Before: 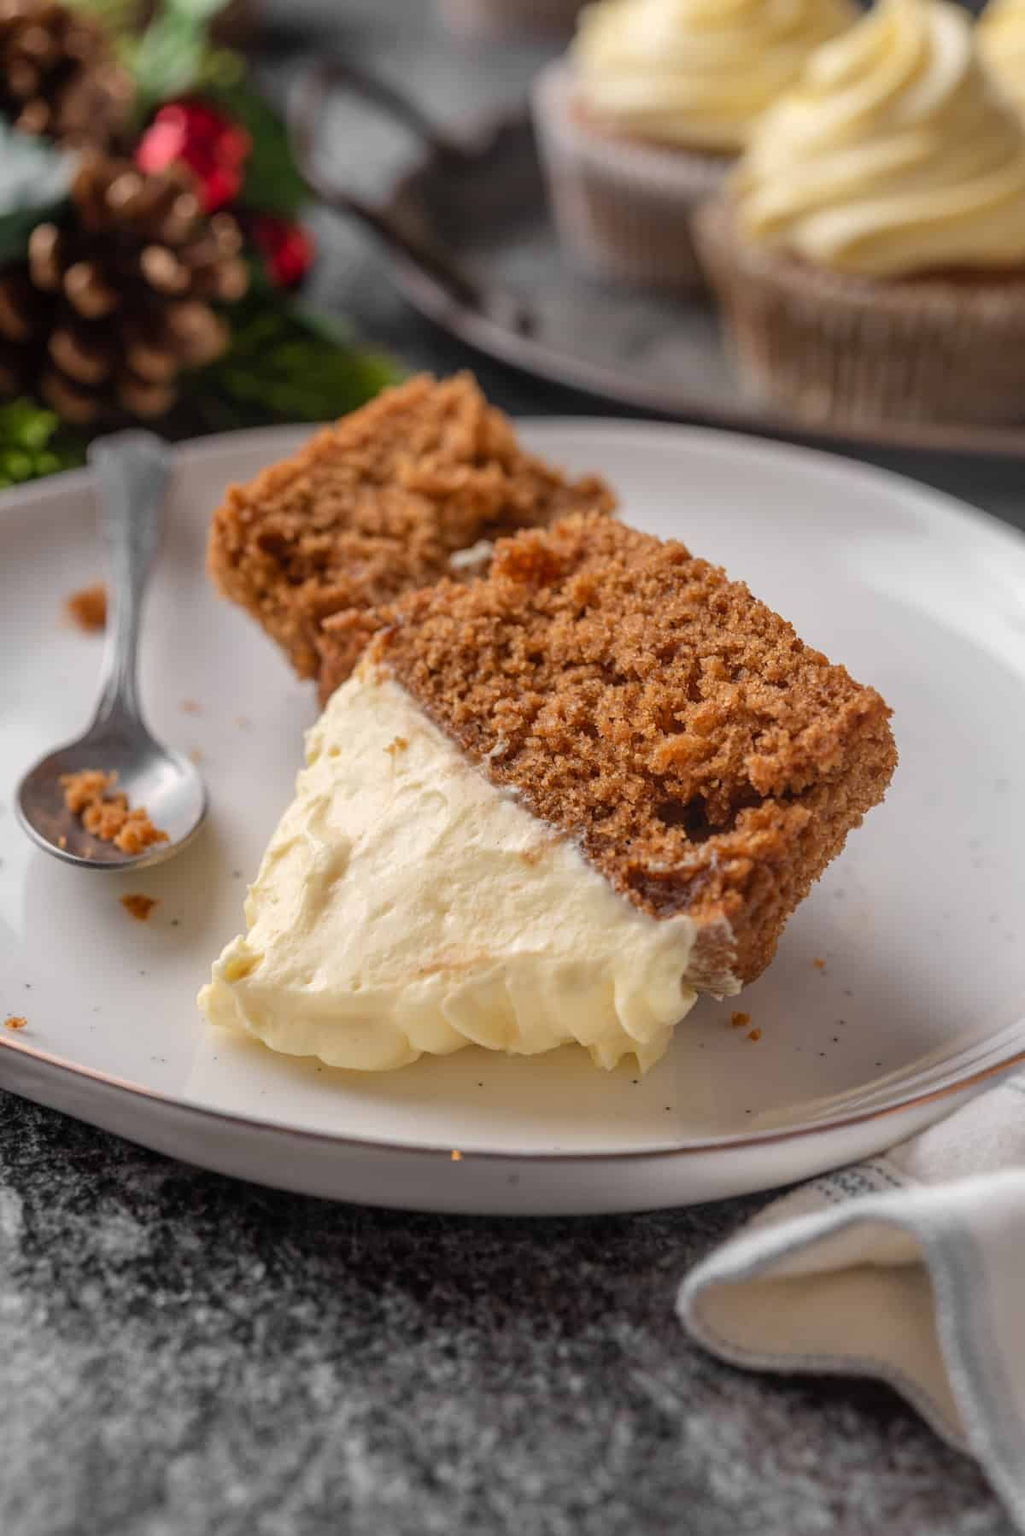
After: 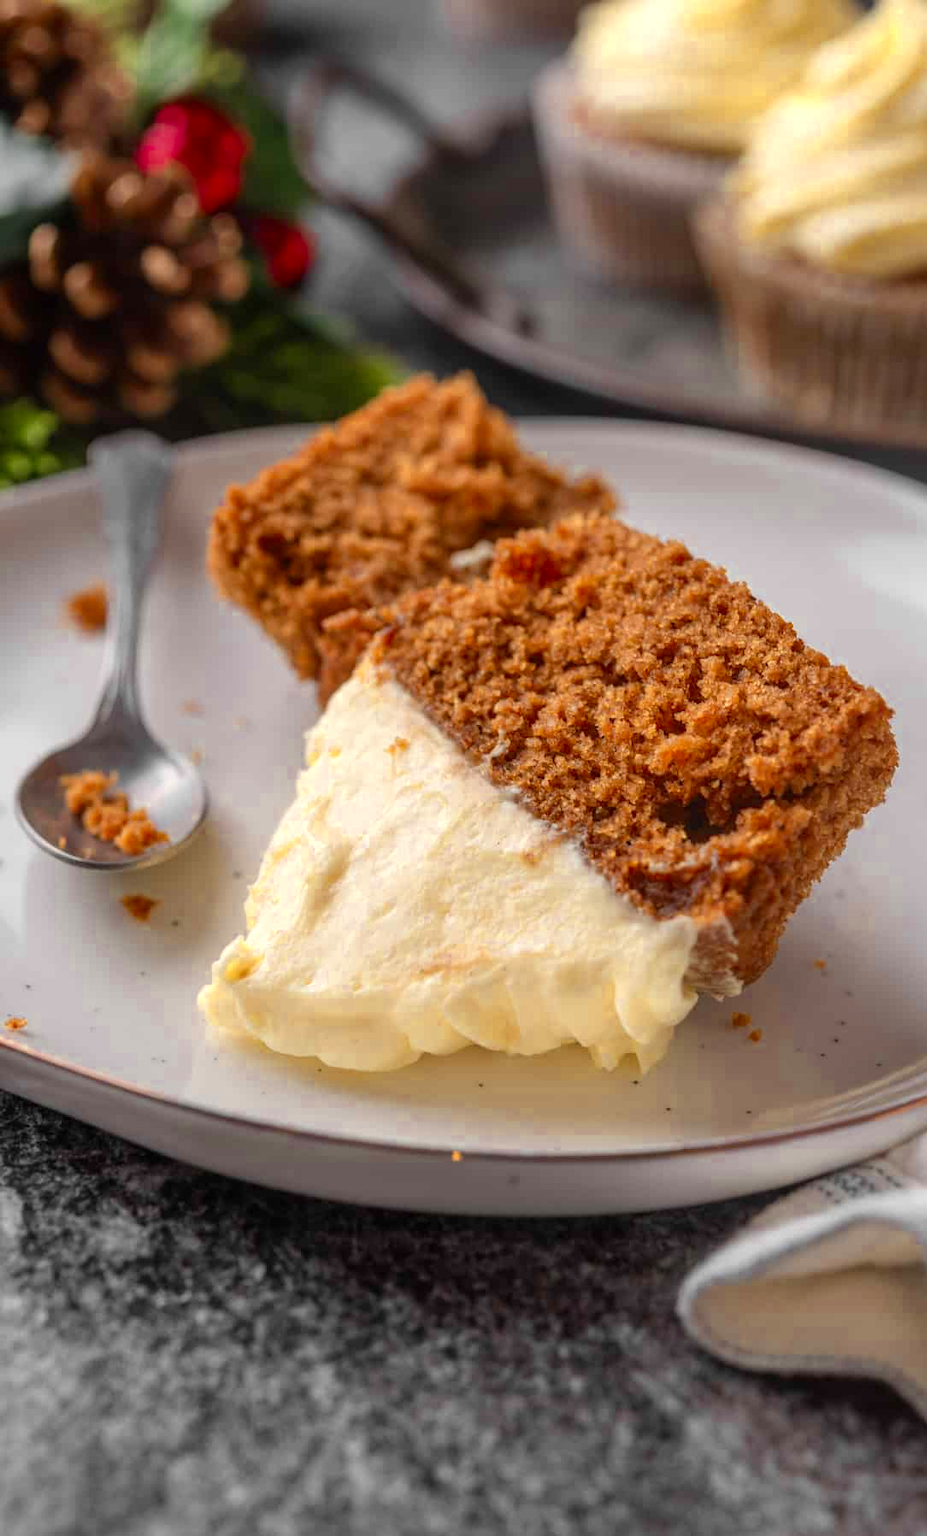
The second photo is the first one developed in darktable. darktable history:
color zones: curves: ch0 [(0.004, 0.305) (0.261, 0.623) (0.389, 0.399) (0.708, 0.571) (0.947, 0.34)]; ch1 [(0.025, 0.645) (0.229, 0.584) (0.326, 0.551) (0.484, 0.262) (0.757, 0.643)]
crop: right 9.522%, bottom 0.021%
